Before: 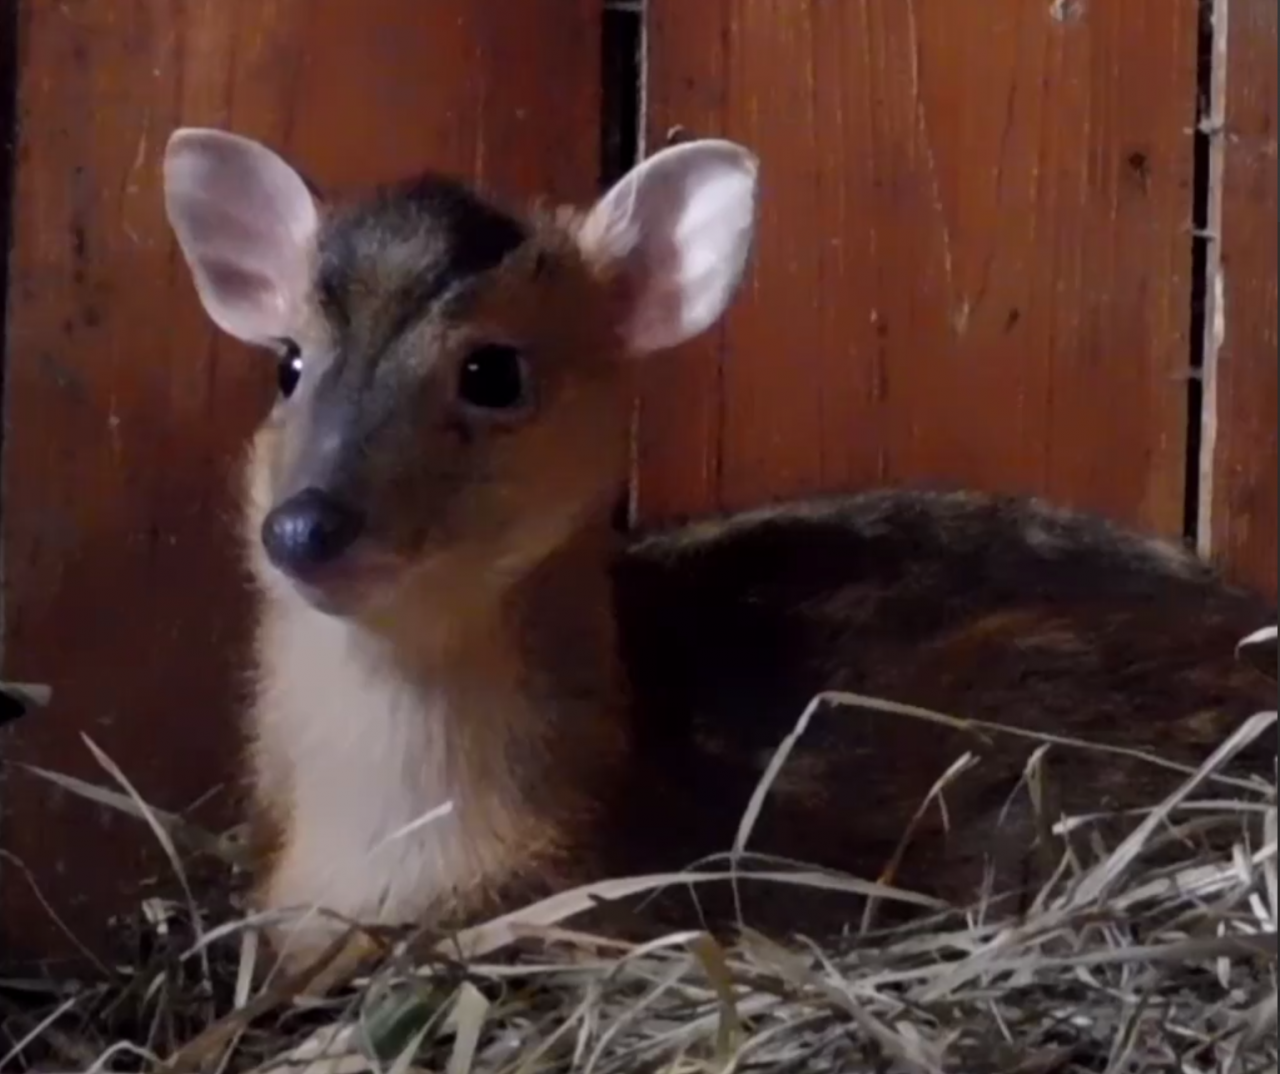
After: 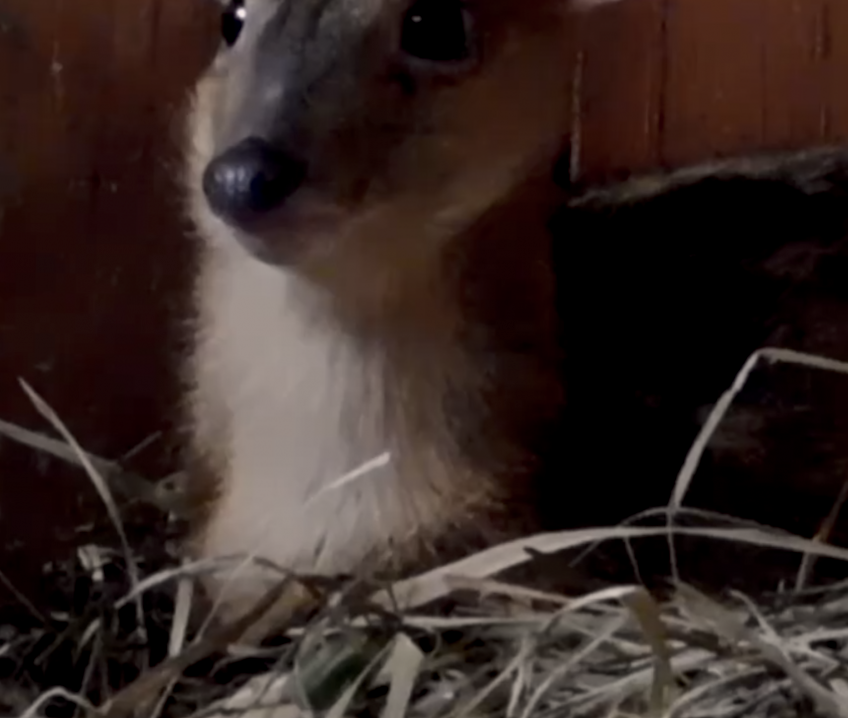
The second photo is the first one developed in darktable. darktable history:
exposure: black level correction 0.006, exposure -0.219 EV, compensate exposure bias true, compensate highlight preservation false
contrast brightness saturation: contrast 0.102, saturation -0.363
color calibration: x 0.329, y 0.345, temperature 5587.85 K
crop and rotate: angle -0.828°, left 3.888%, top 31.964%, right 28.688%
